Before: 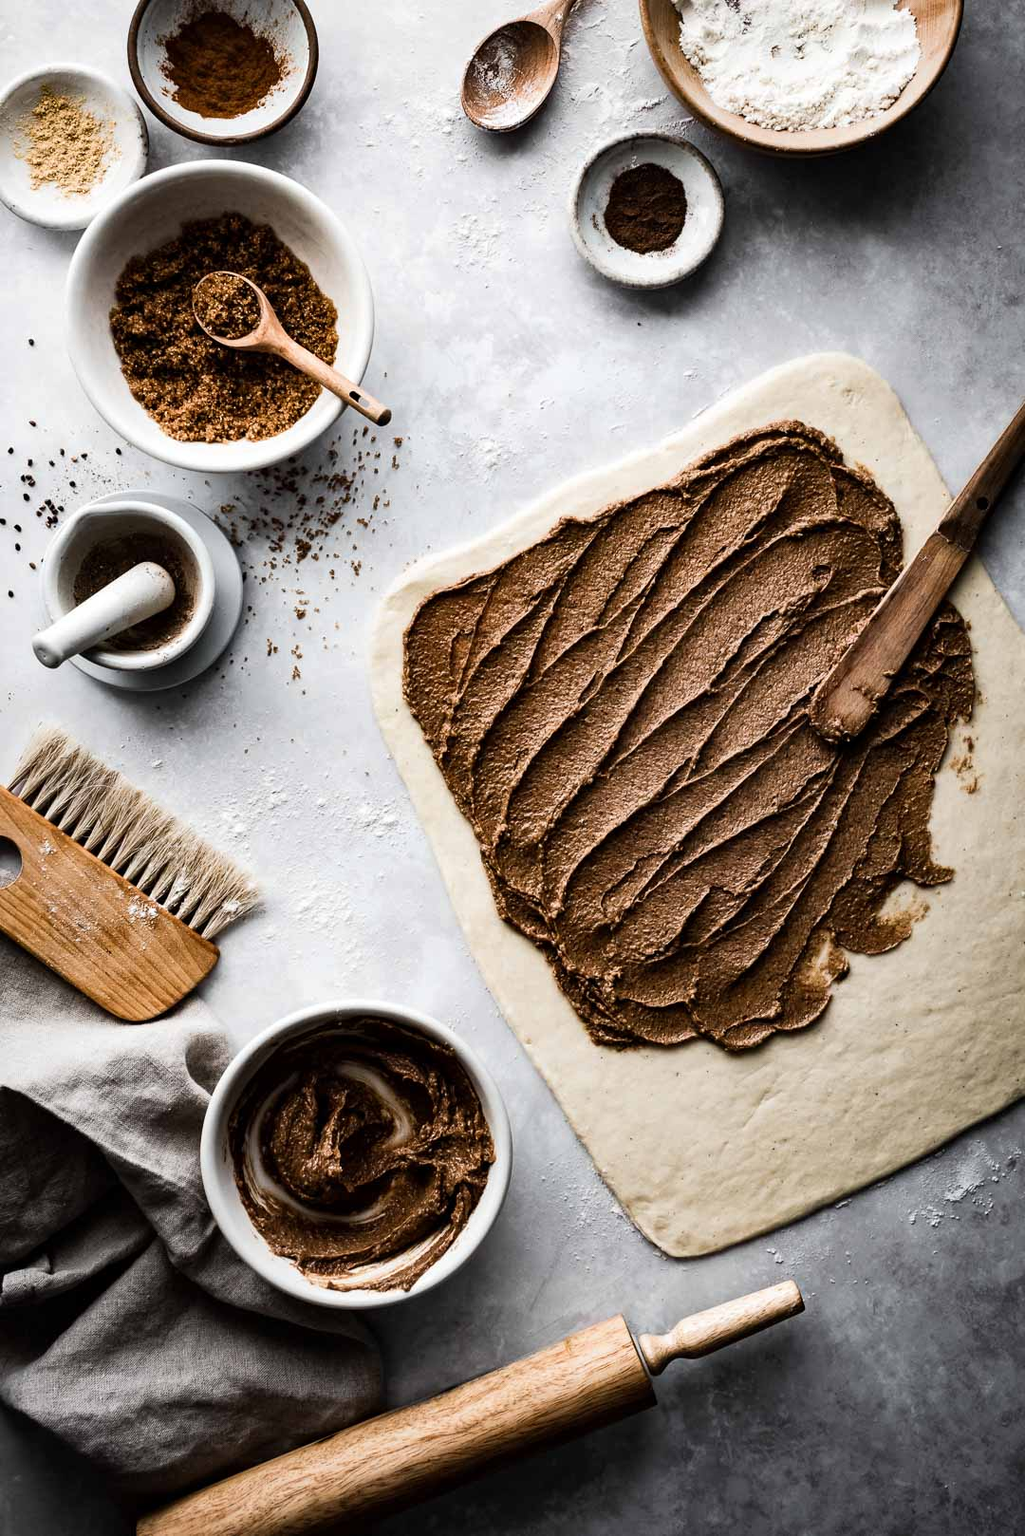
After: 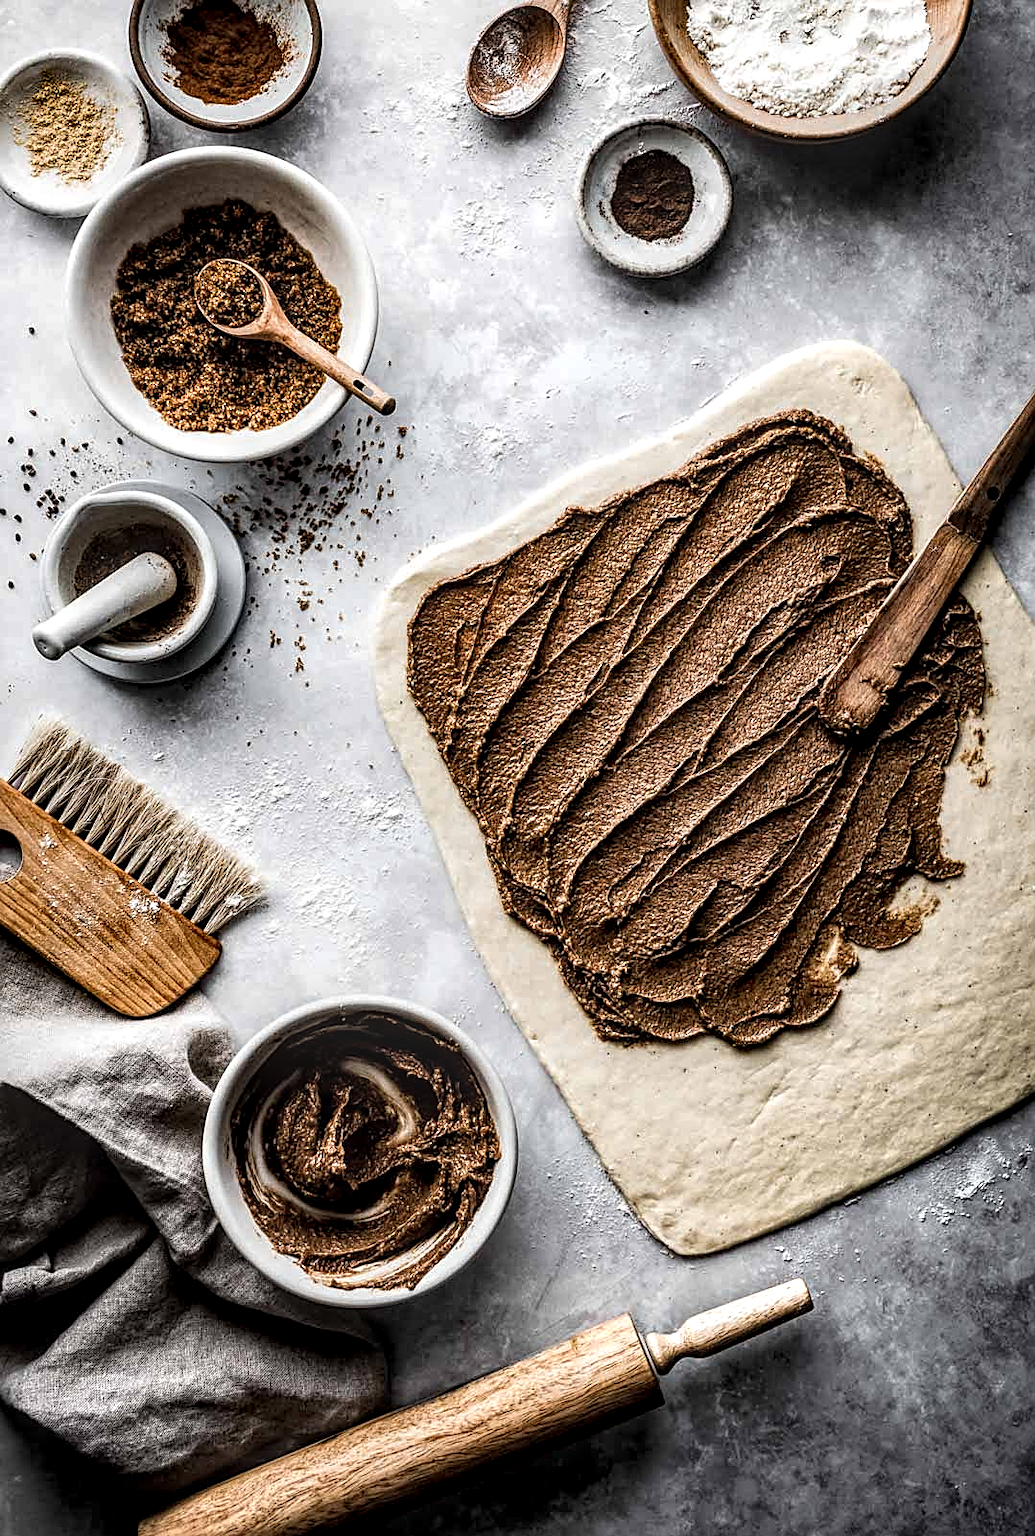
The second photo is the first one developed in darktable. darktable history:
sharpen: on, module defaults
local contrast: highlights 0%, shadows 0%, detail 182%
exposure: black level correction 0, exposure 0.7 EV, compensate exposure bias true, compensate highlight preservation false
crop: top 1.049%, right 0.001%
